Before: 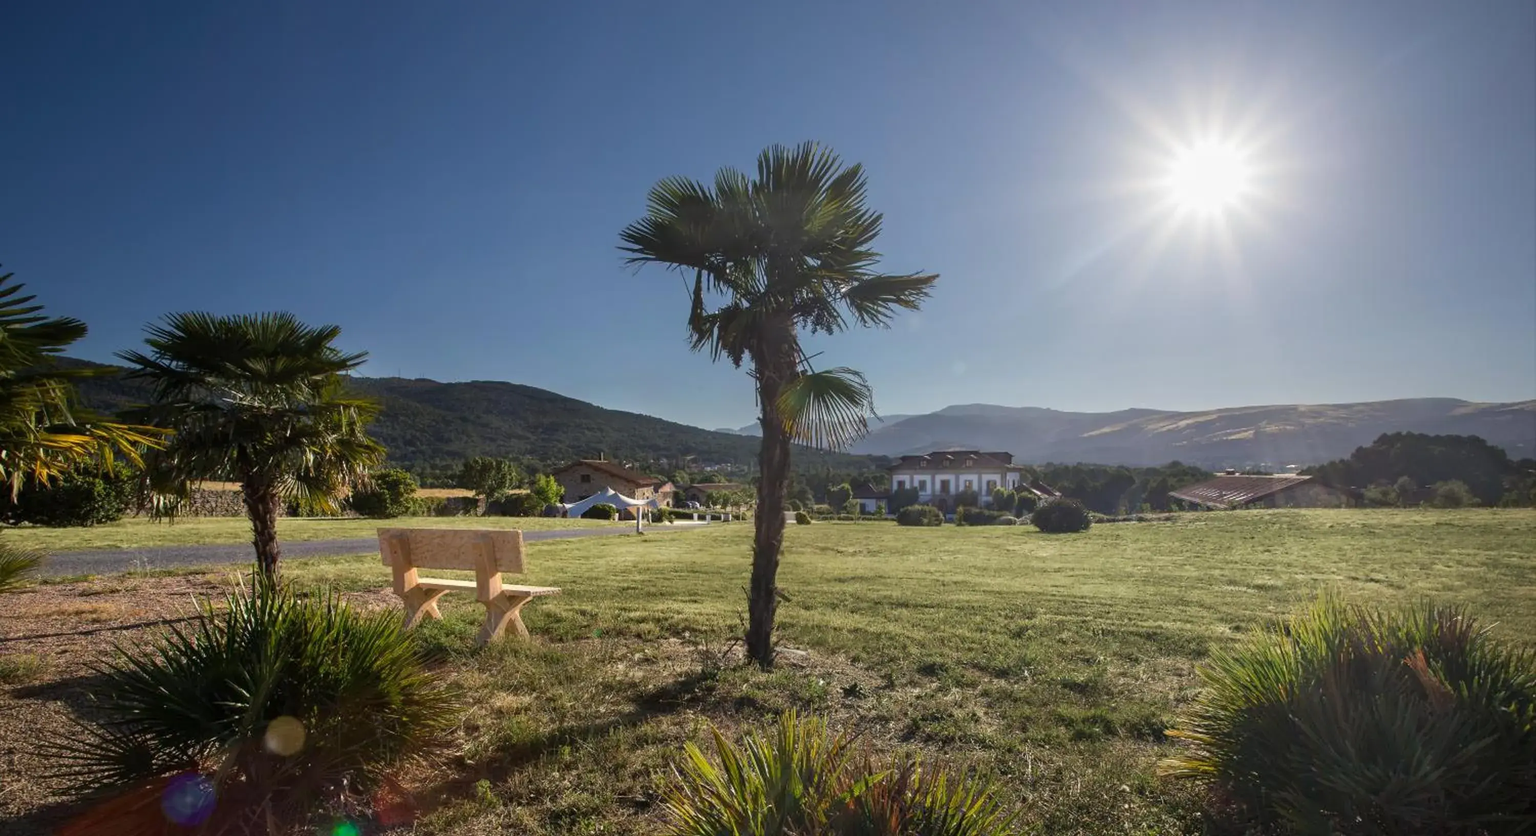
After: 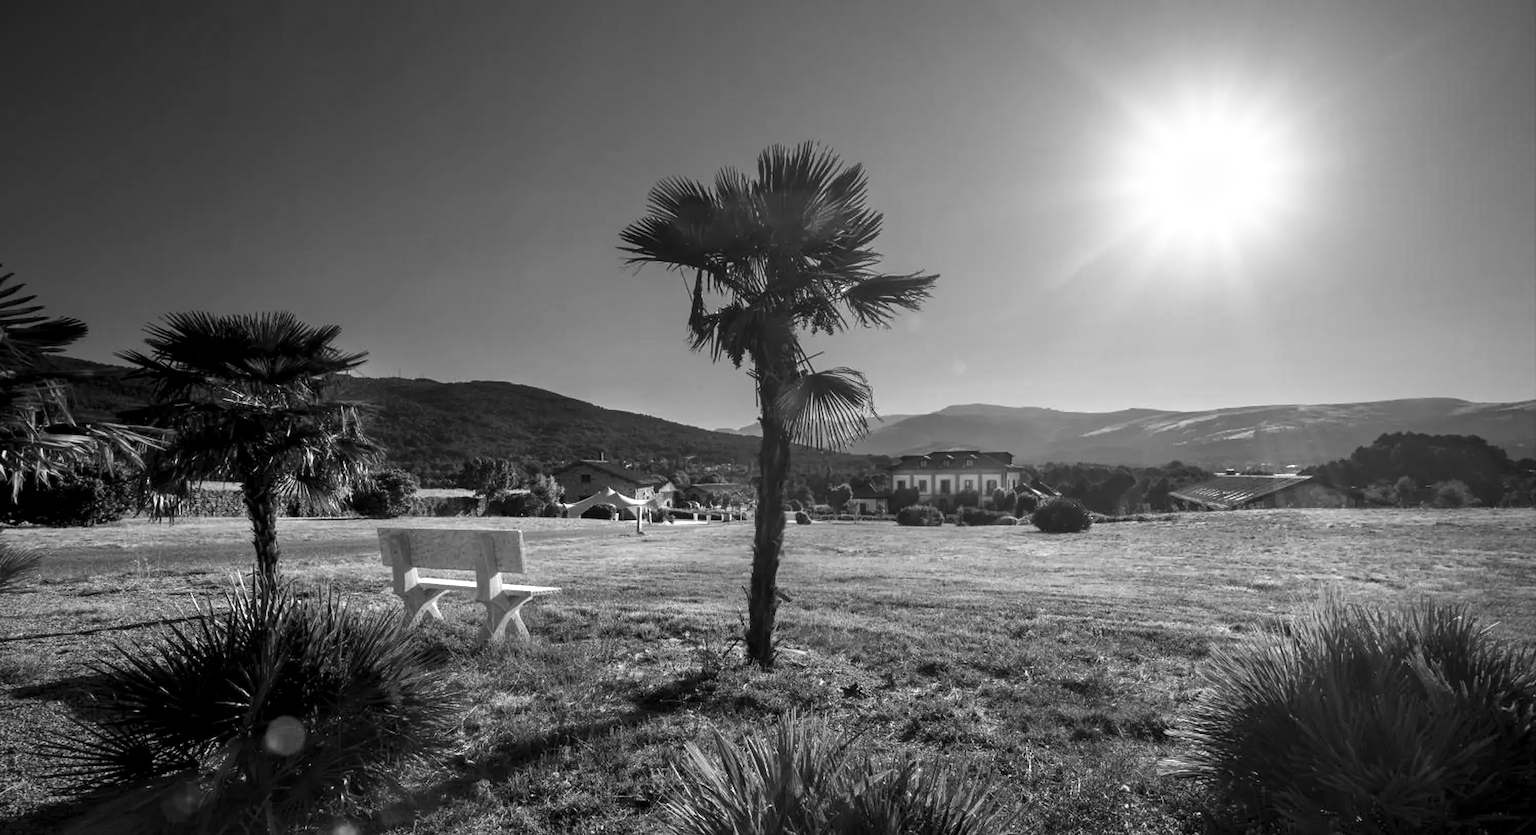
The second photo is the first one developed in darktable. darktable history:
white balance: red 1.138, green 0.996, blue 0.812
bloom: size 15%, threshold 97%, strength 7%
levels: levels [0.052, 0.496, 0.908]
monochrome: on, module defaults
